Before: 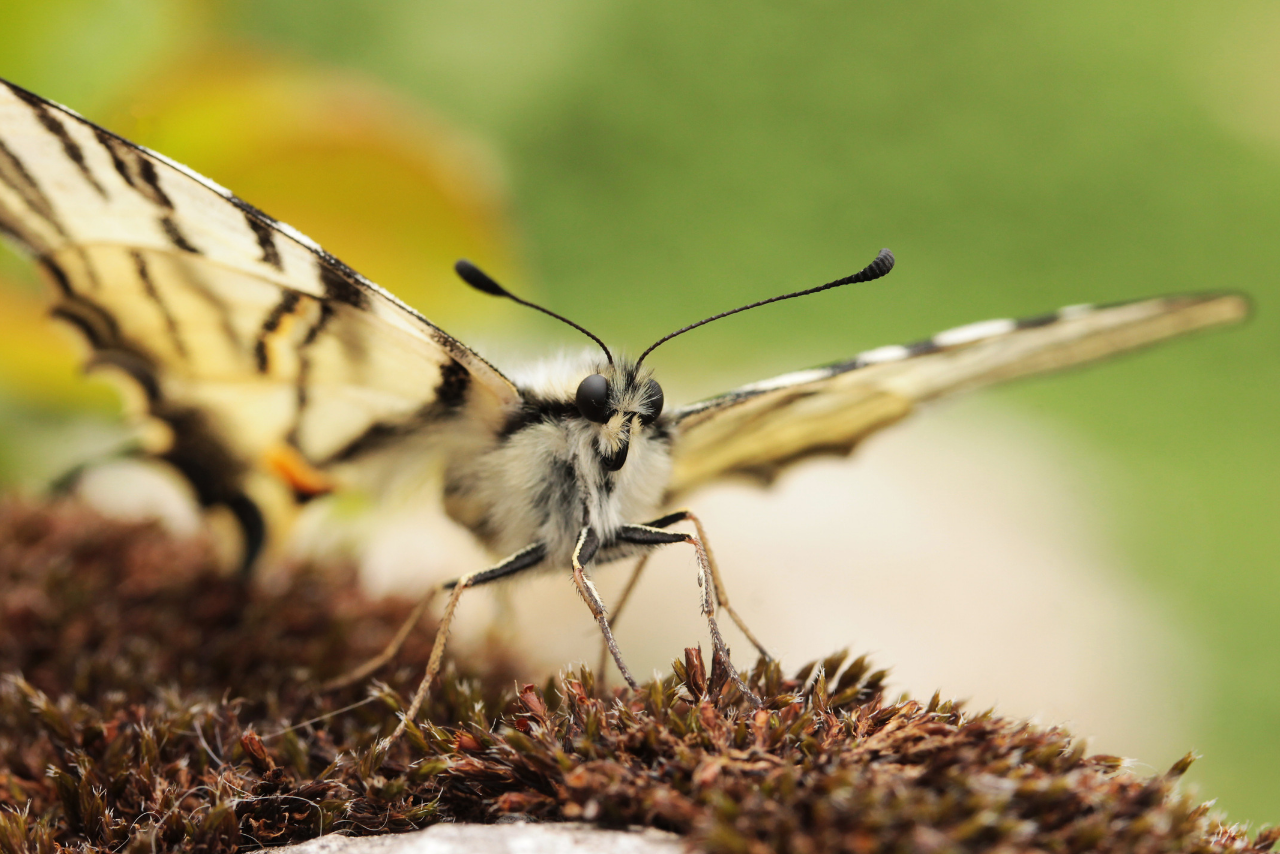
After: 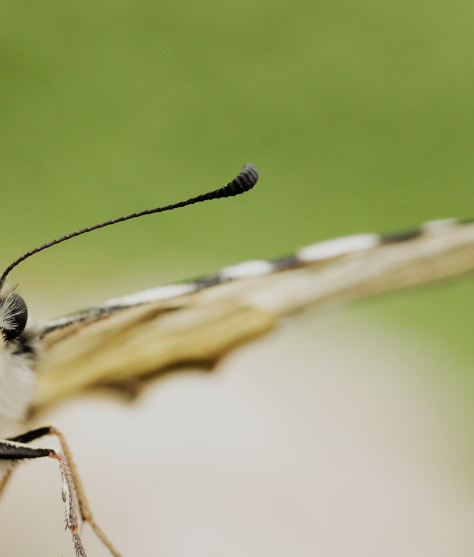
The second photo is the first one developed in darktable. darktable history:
filmic rgb: black relative exposure -7.99 EV, white relative exposure 3.85 EV, threshold 2.99 EV, hardness 4.32, preserve chrominance no, color science v3 (2019), use custom middle-gray values true, iterations of high-quality reconstruction 0, enable highlight reconstruction true
crop and rotate: left 49.71%, top 10.147%, right 13.243%, bottom 24.57%
